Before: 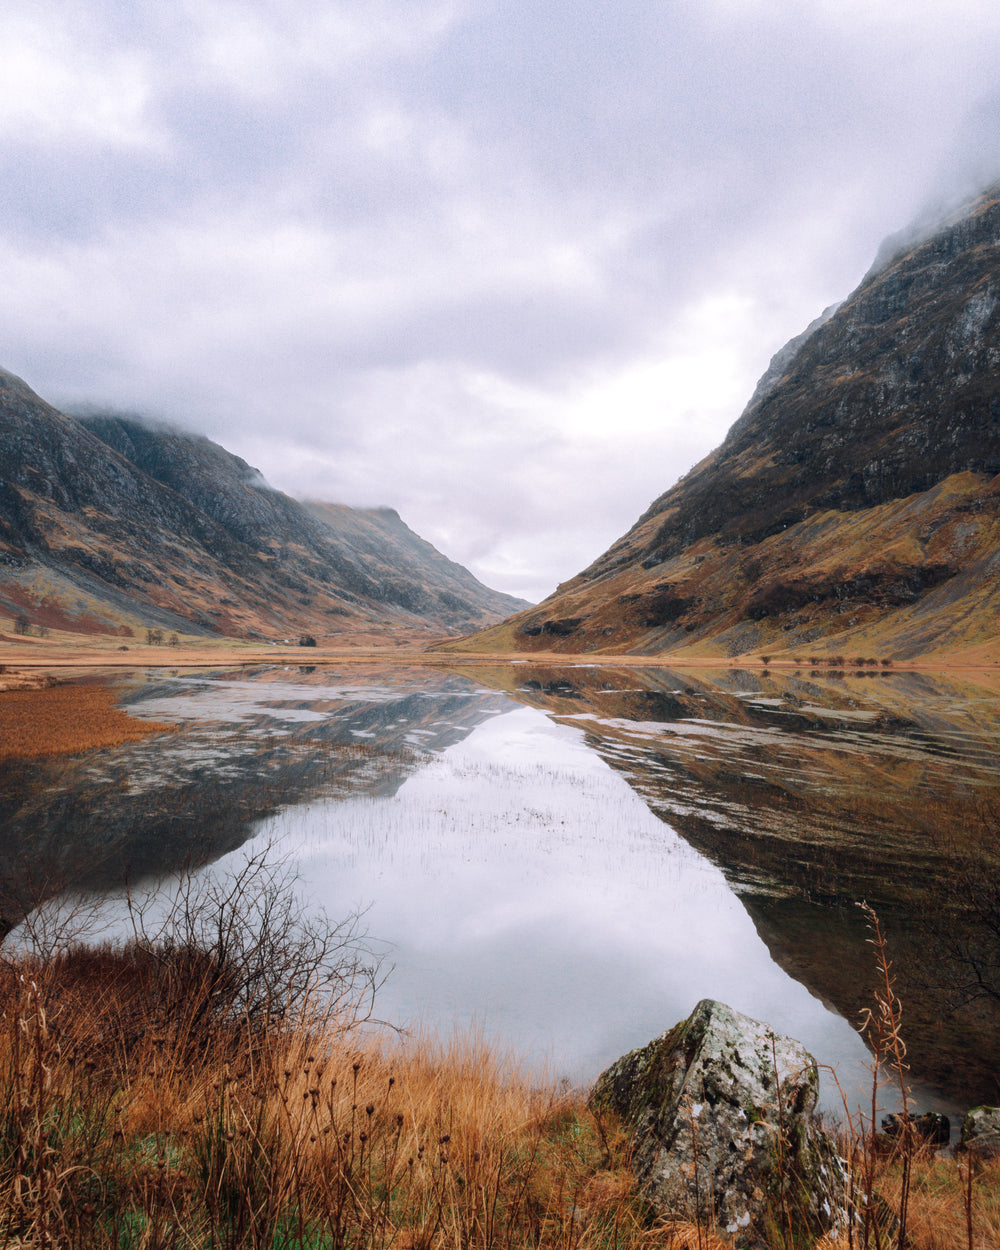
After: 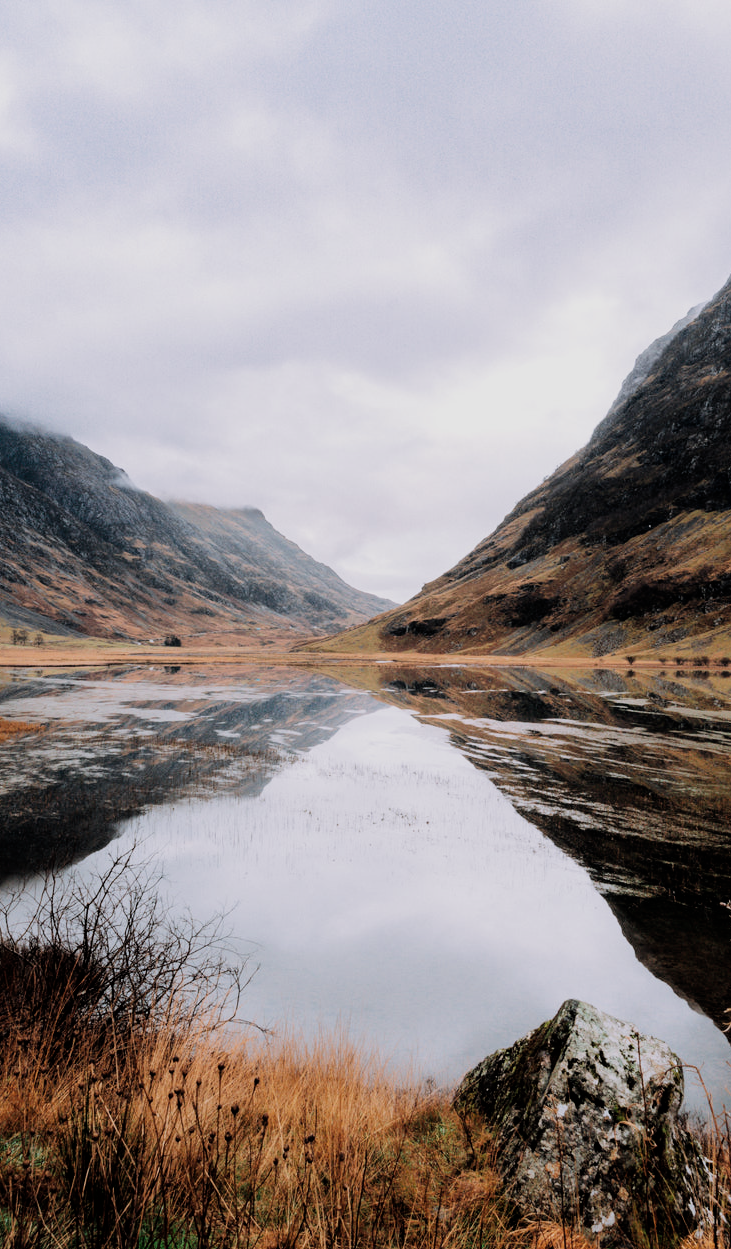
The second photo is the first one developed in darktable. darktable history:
crop: left 13.503%, right 13.363%
filmic rgb: black relative exposure -5.13 EV, white relative exposure 3.99 EV, hardness 2.89, contrast 1.3, highlights saturation mix -29.28%
